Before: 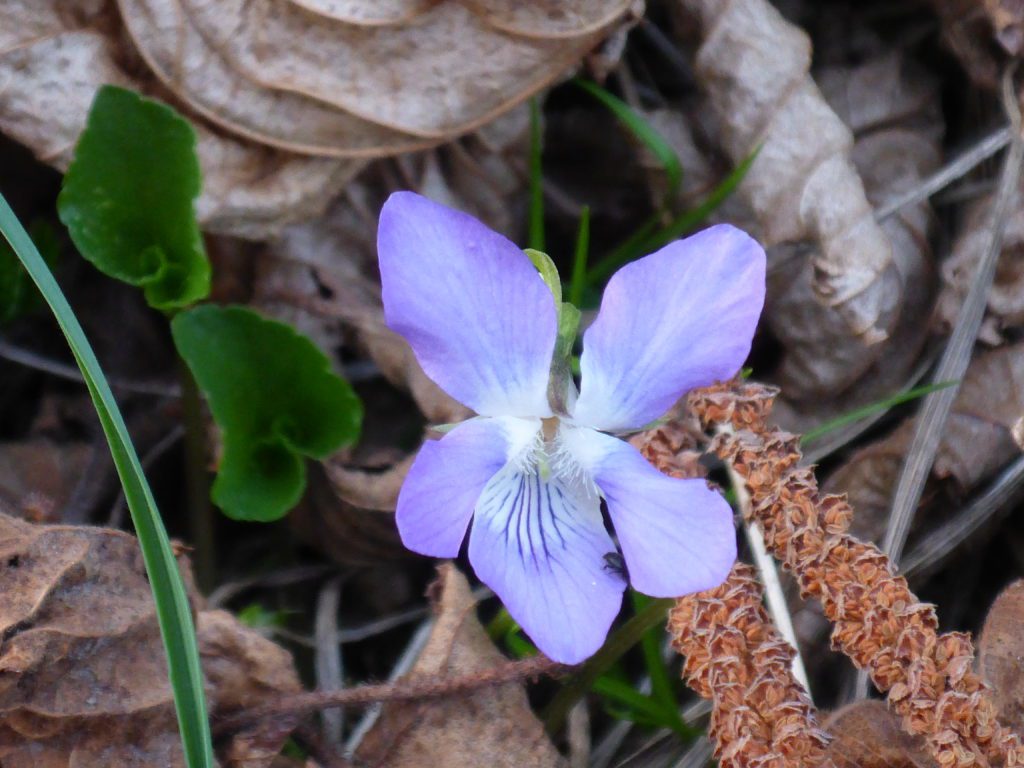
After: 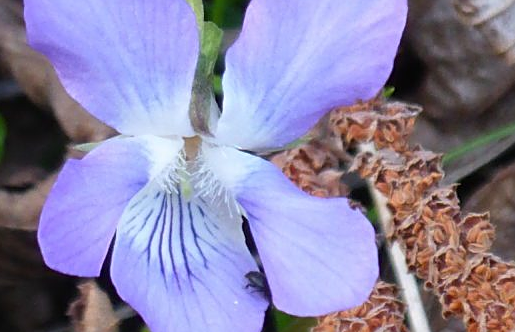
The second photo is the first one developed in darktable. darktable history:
crop: left 35.03%, top 36.625%, right 14.663%, bottom 20.057%
sharpen: on, module defaults
